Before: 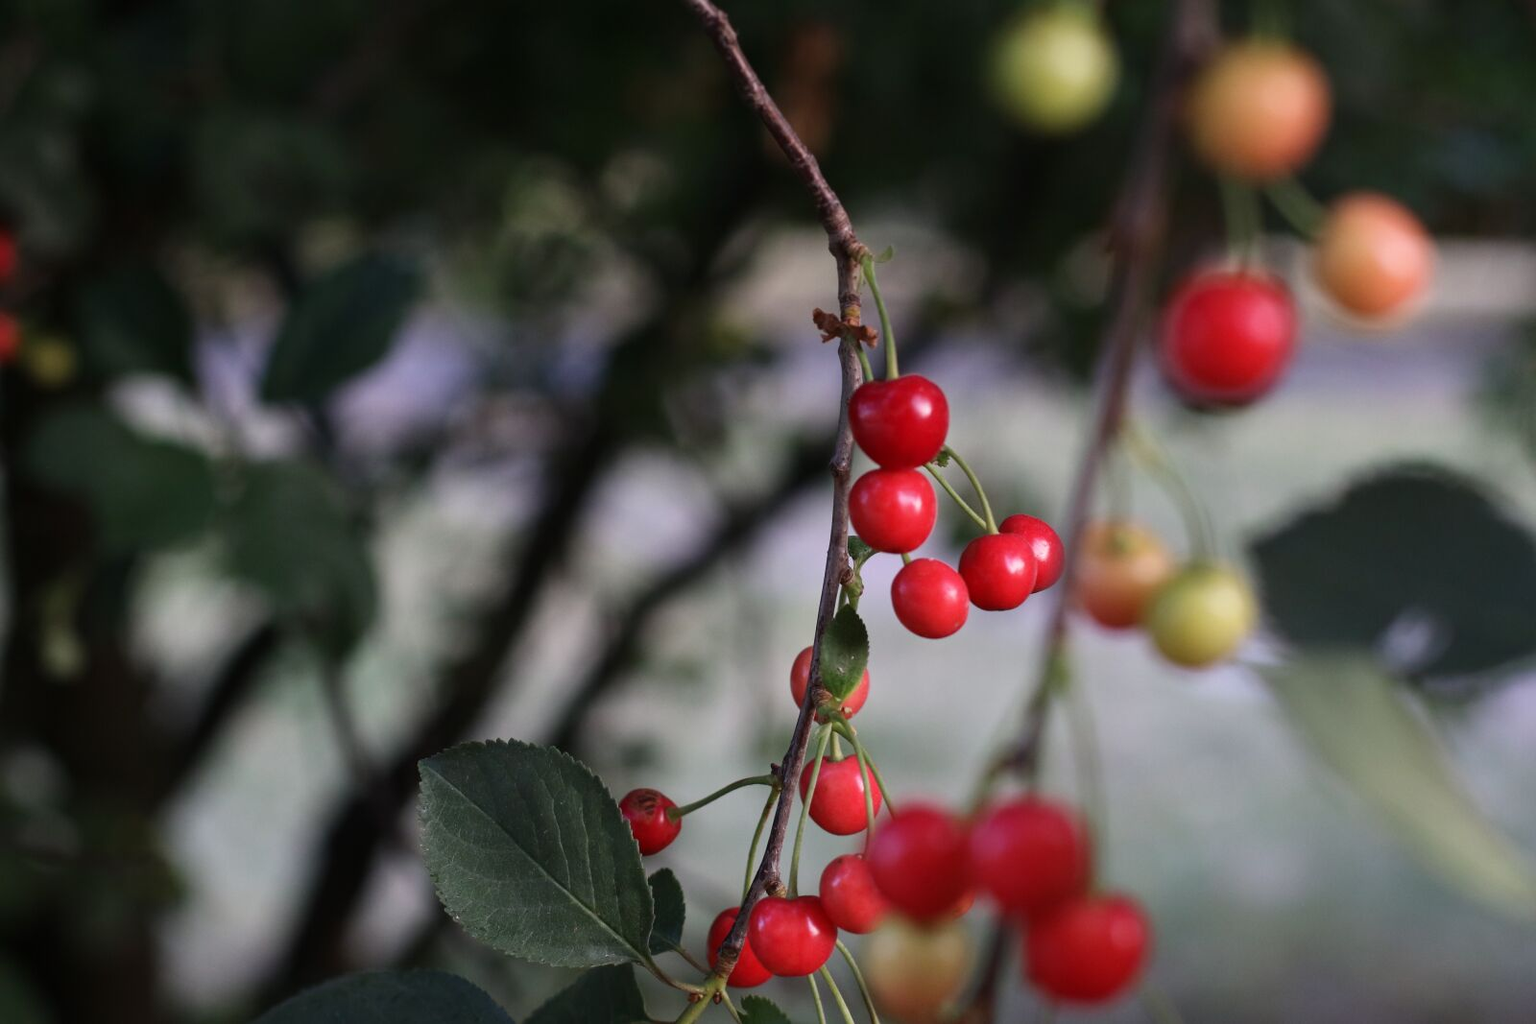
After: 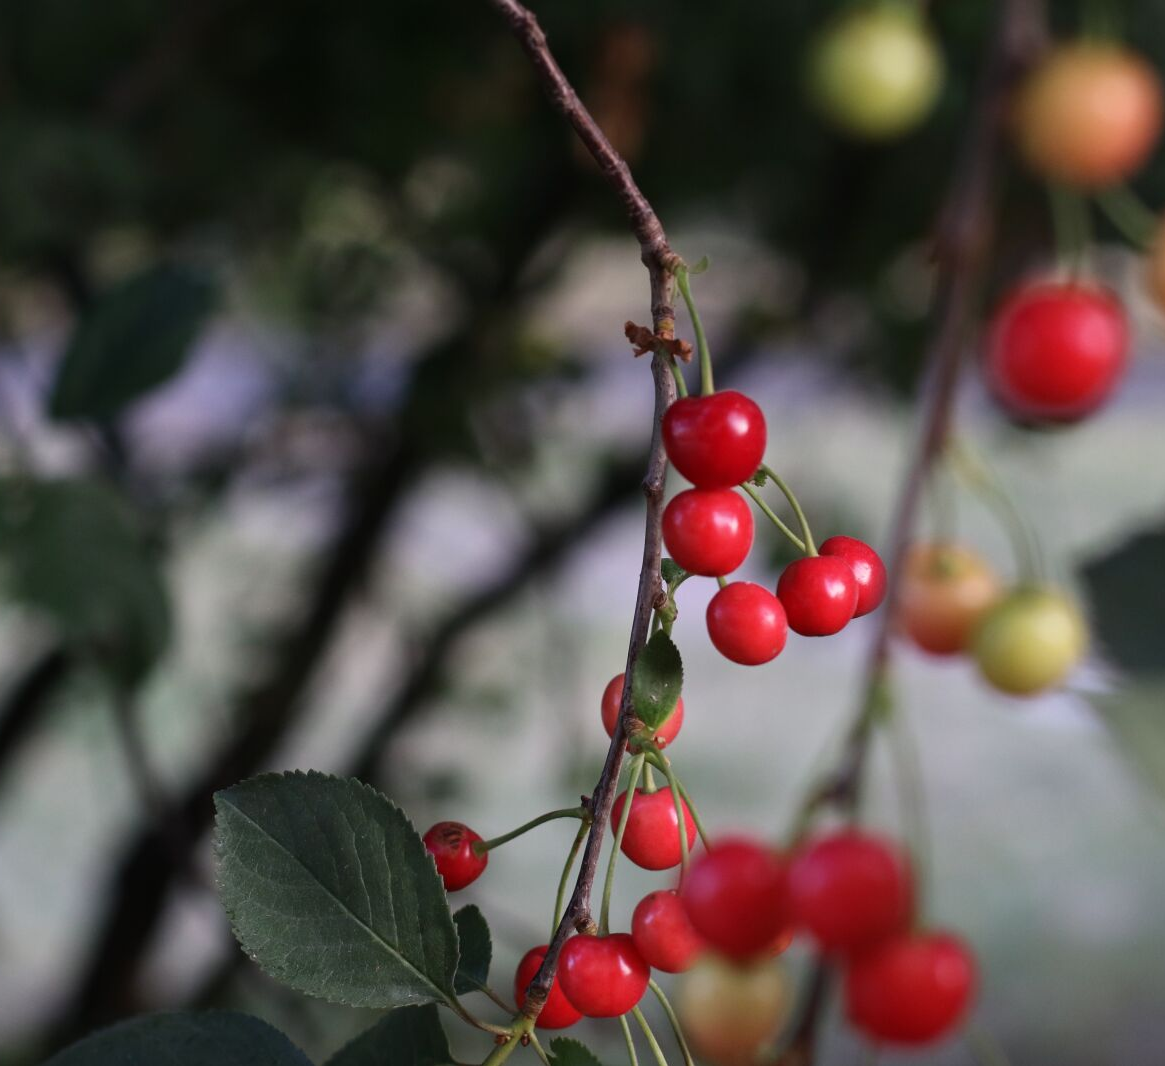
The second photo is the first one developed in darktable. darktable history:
crop: left 13.887%, top 0%, right 13.259%
